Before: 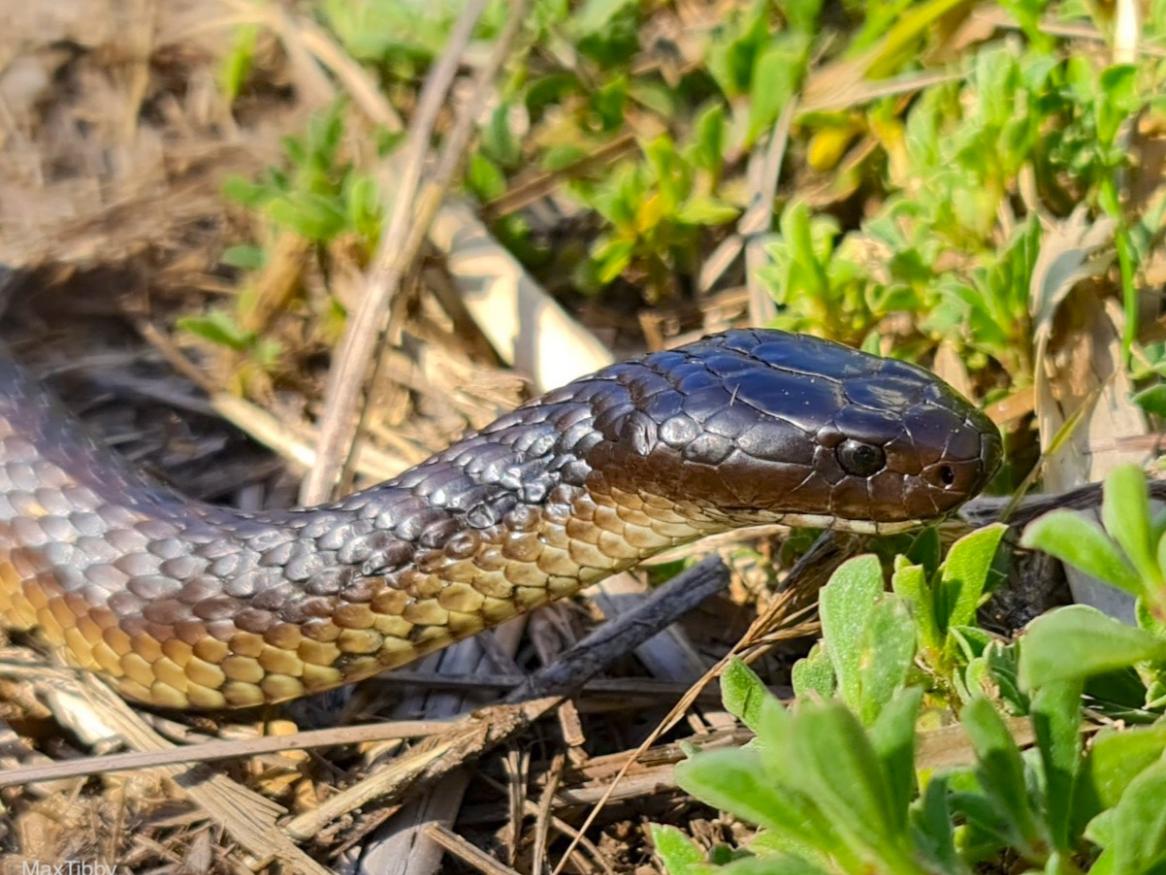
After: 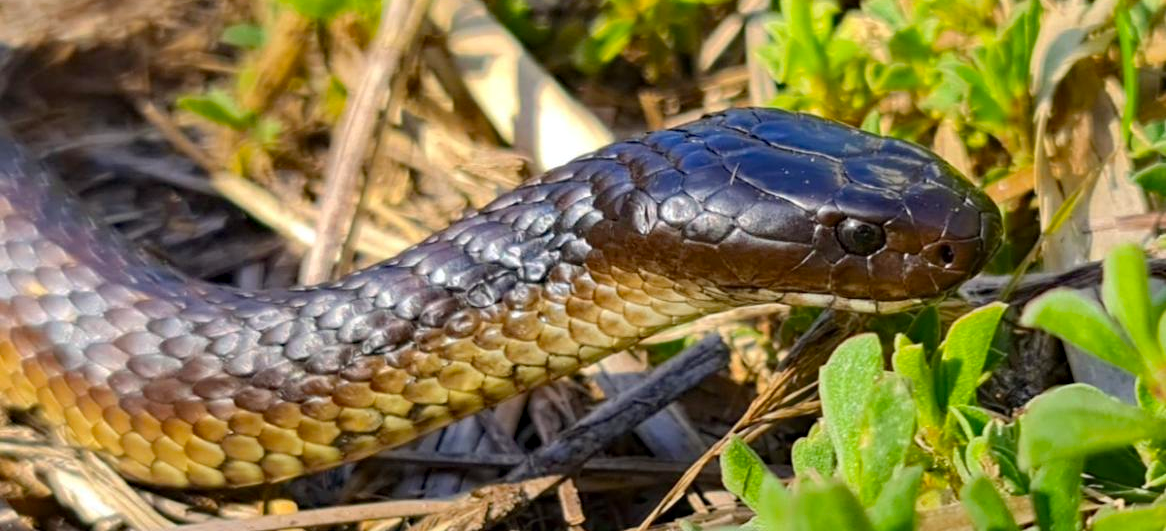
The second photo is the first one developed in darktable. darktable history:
haze removal: compatibility mode true, adaptive false
color balance: output saturation 110%
crop and rotate: top 25.357%, bottom 13.942%
